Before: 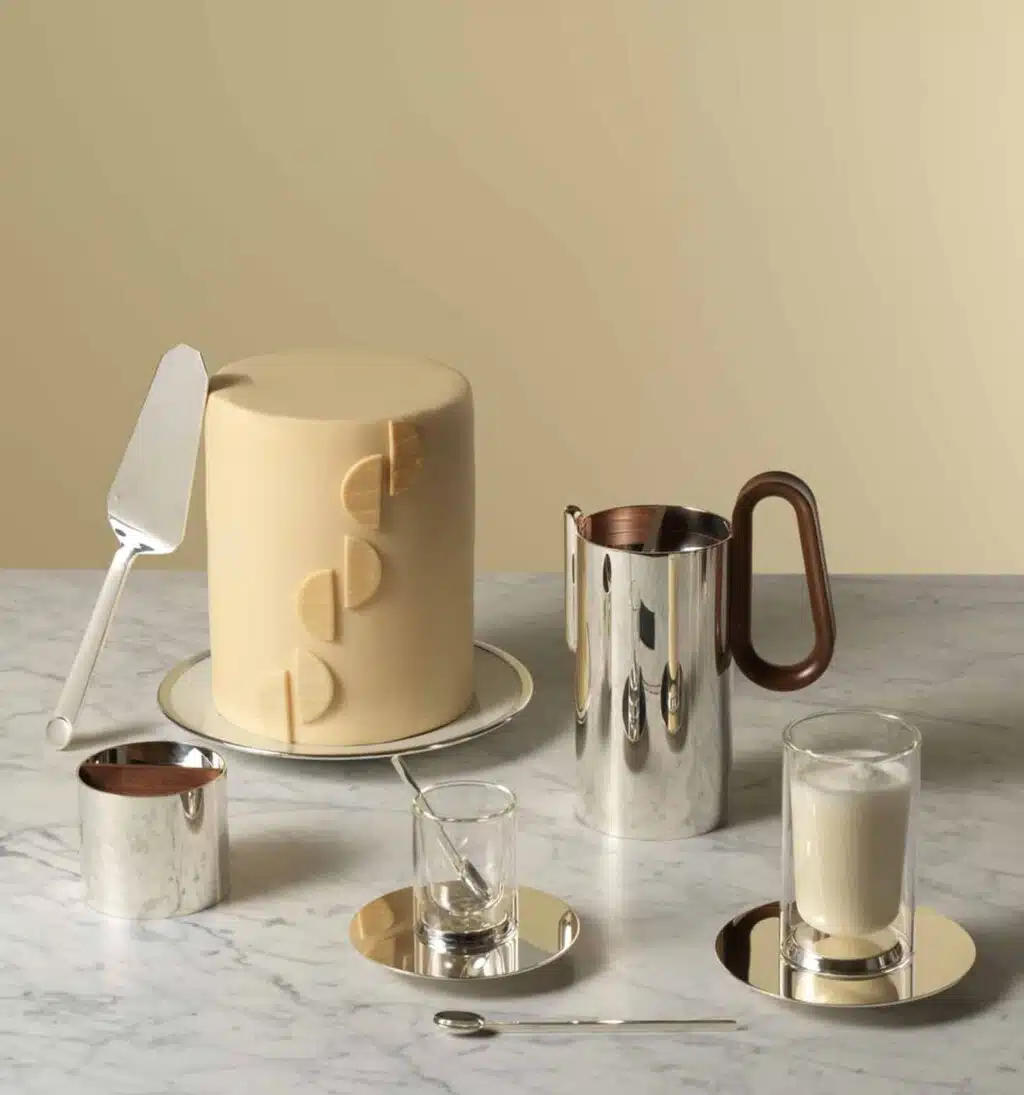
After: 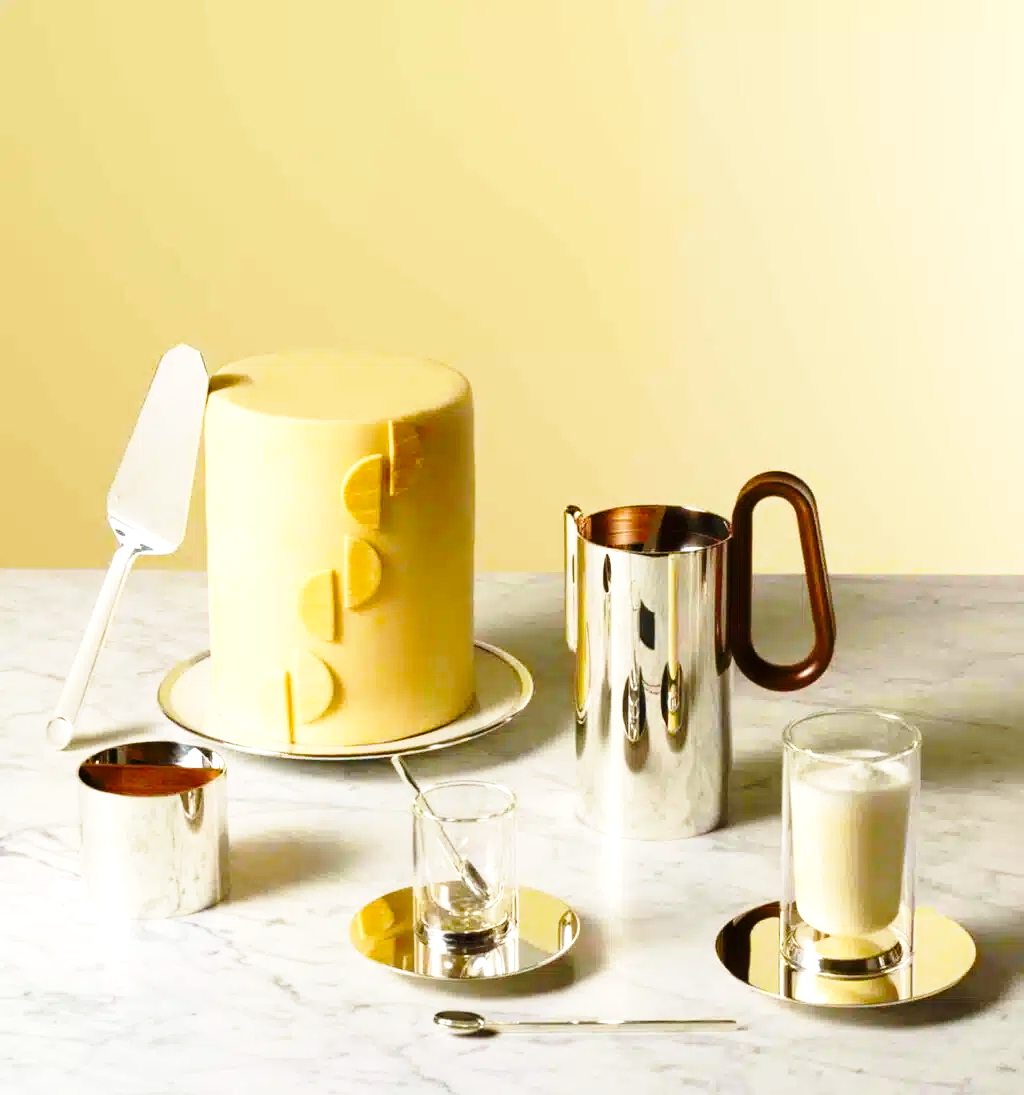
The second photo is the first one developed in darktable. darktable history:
base curve: curves: ch0 [(0, 0) (0.028, 0.03) (0.121, 0.232) (0.46, 0.748) (0.859, 0.968) (1, 1)], preserve colors none
color balance rgb: linear chroma grading › global chroma 9%, perceptual saturation grading › global saturation 36%, perceptual saturation grading › shadows 35%, perceptual brilliance grading › global brilliance 15%, perceptual brilliance grading › shadows -35%, global vibrance 15%
